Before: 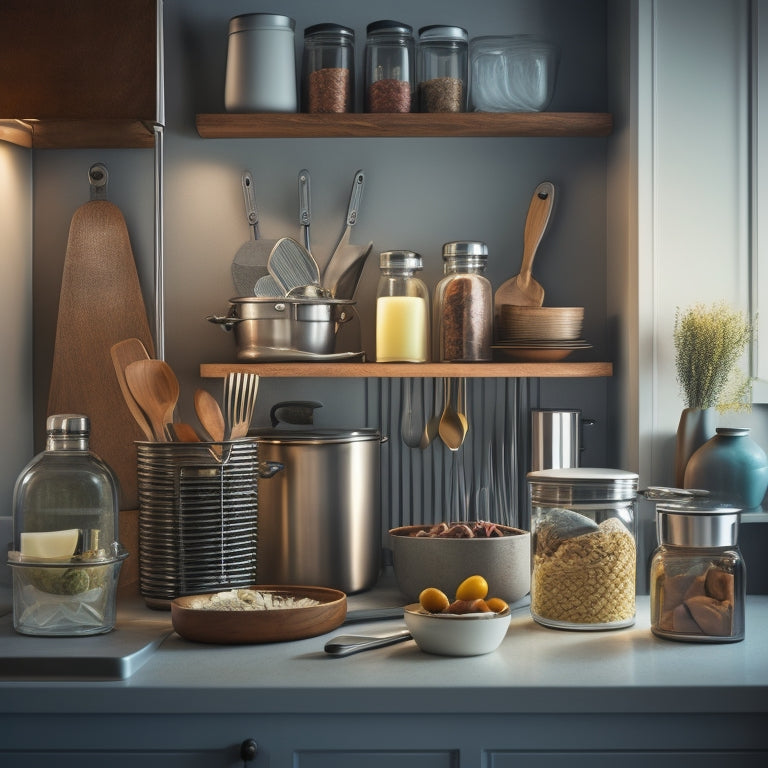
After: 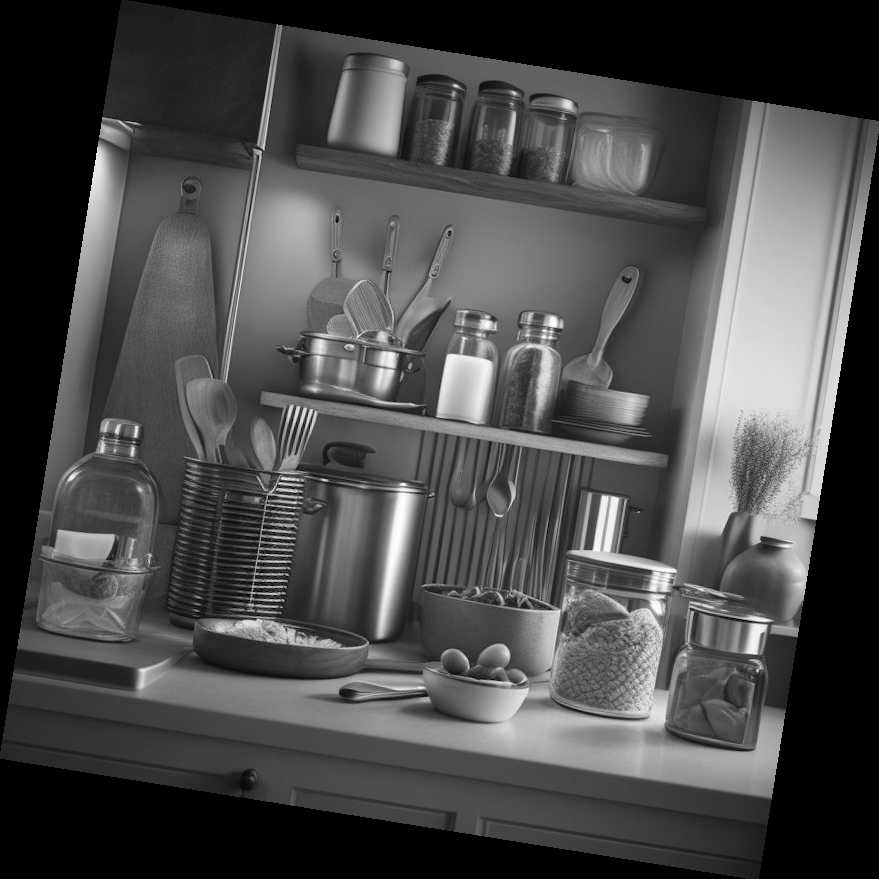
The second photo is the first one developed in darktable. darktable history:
exposure: compensate highlight preservation false
monochrome: on, module defaults
rotate and perspective: rotation 9.12°, automatic cropping off
